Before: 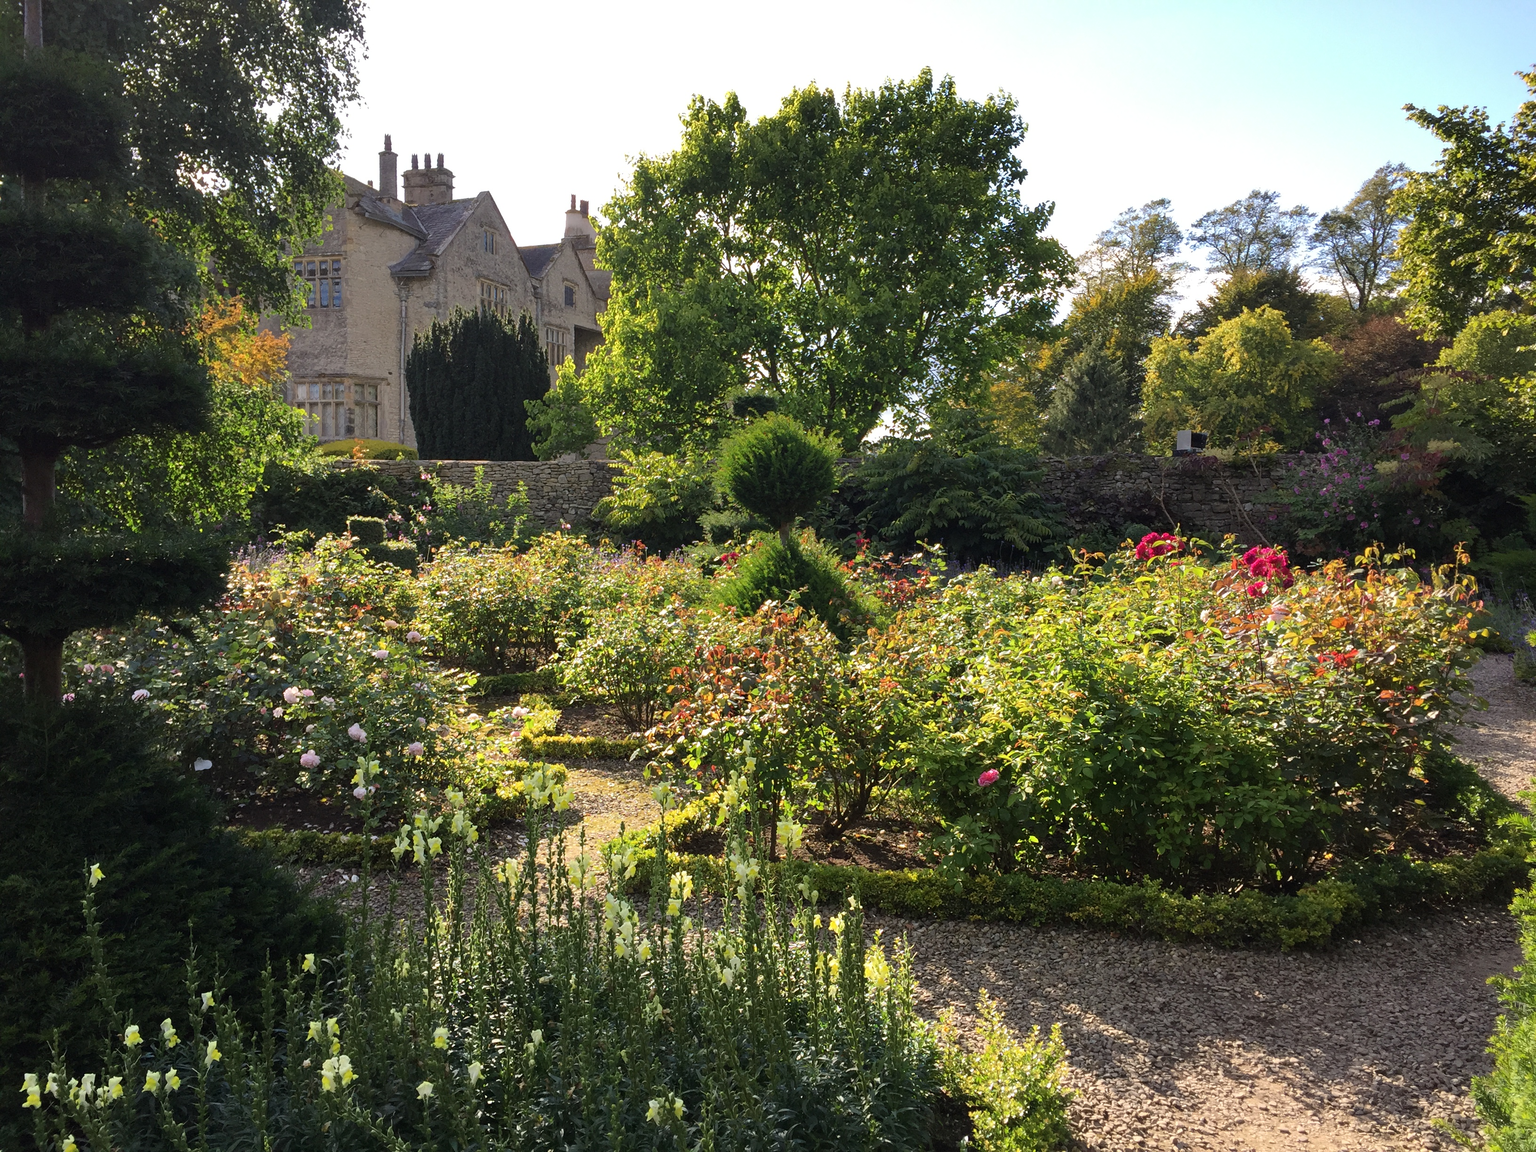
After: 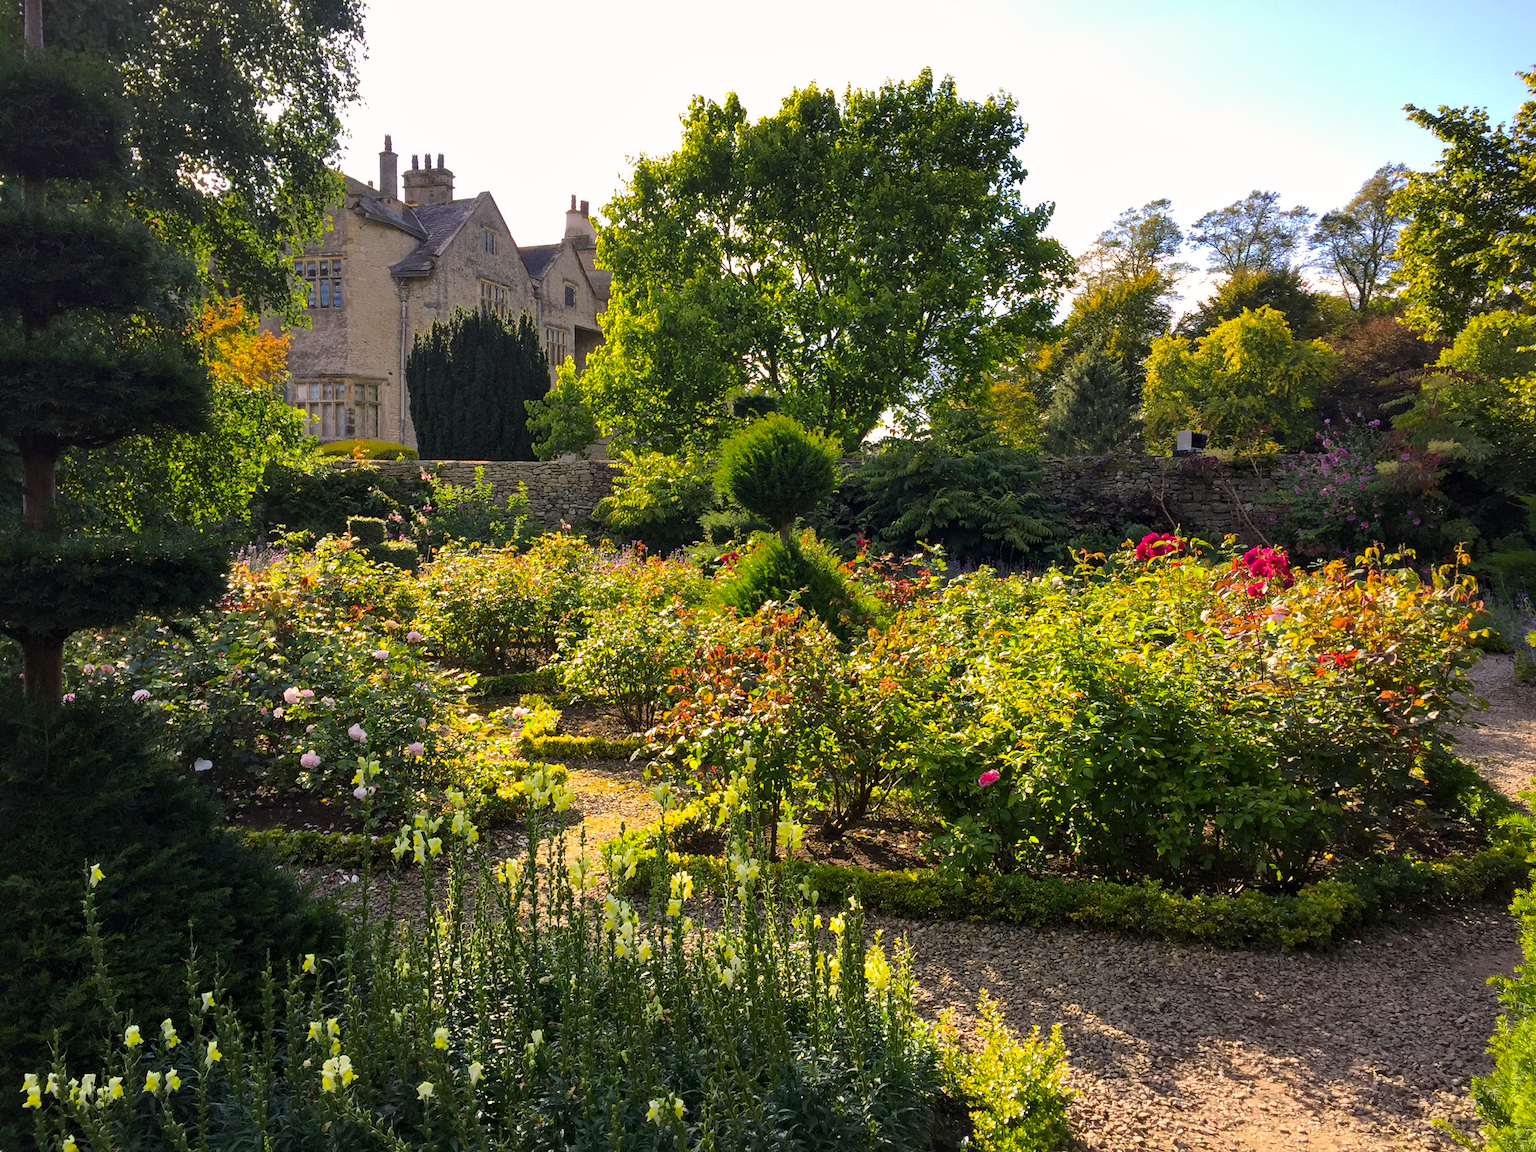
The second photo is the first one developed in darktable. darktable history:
local contrast: mode bilateral grid, contrast 19, coarseness 51, detail 128%, midtone range 0.2
color balance rgb: highlights gain › chroma 0.971%, highlights gain › hue 29.26°, perceptual saturation grading › global saturation 25.202%, global vibrance 21.221%
